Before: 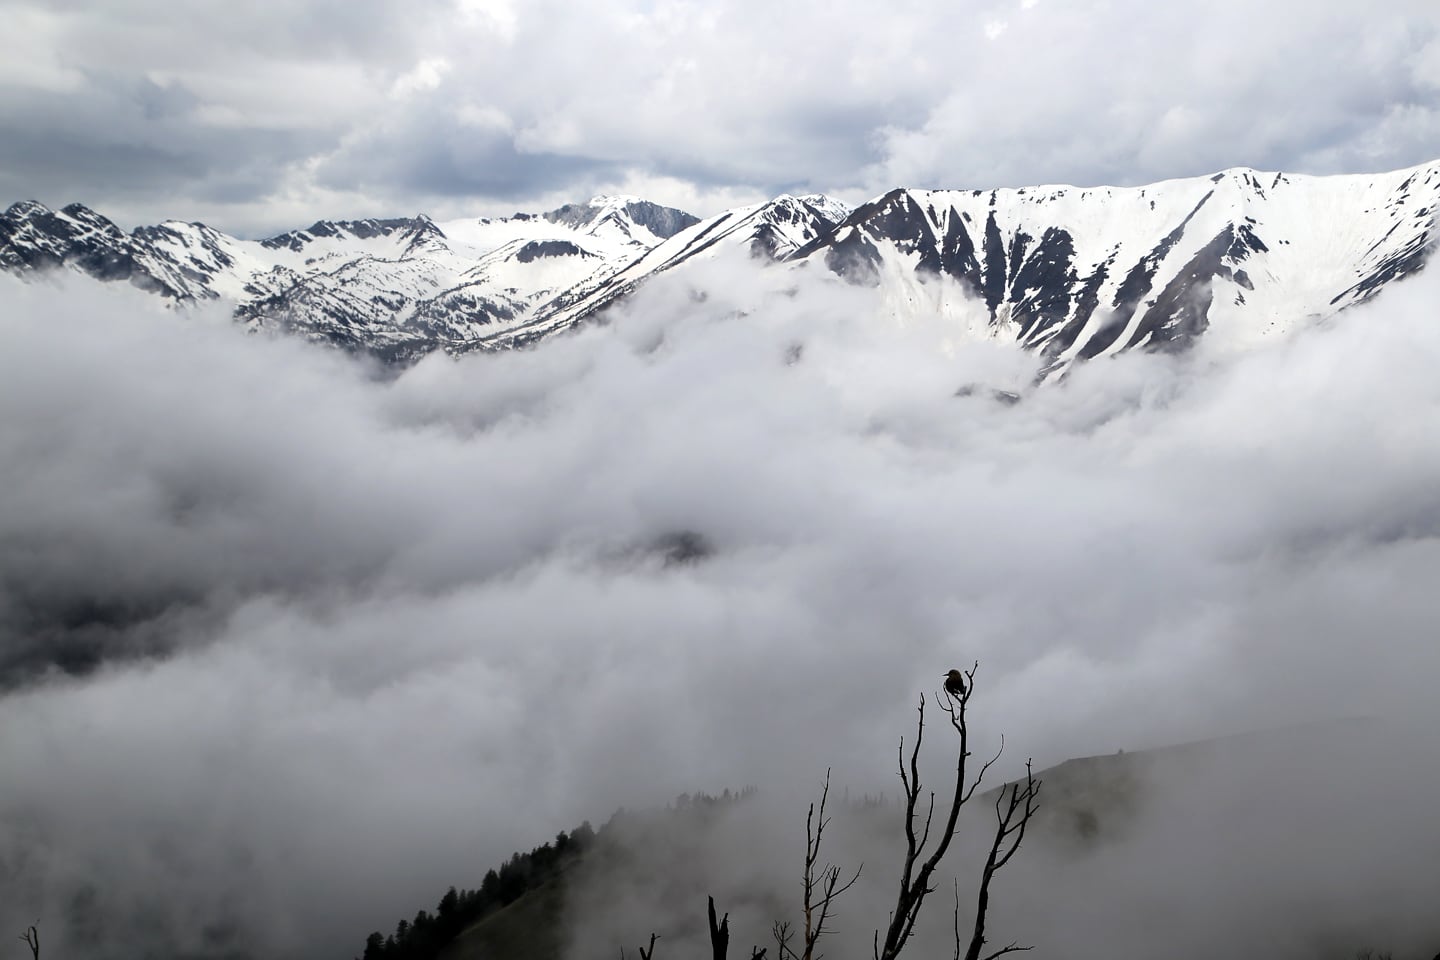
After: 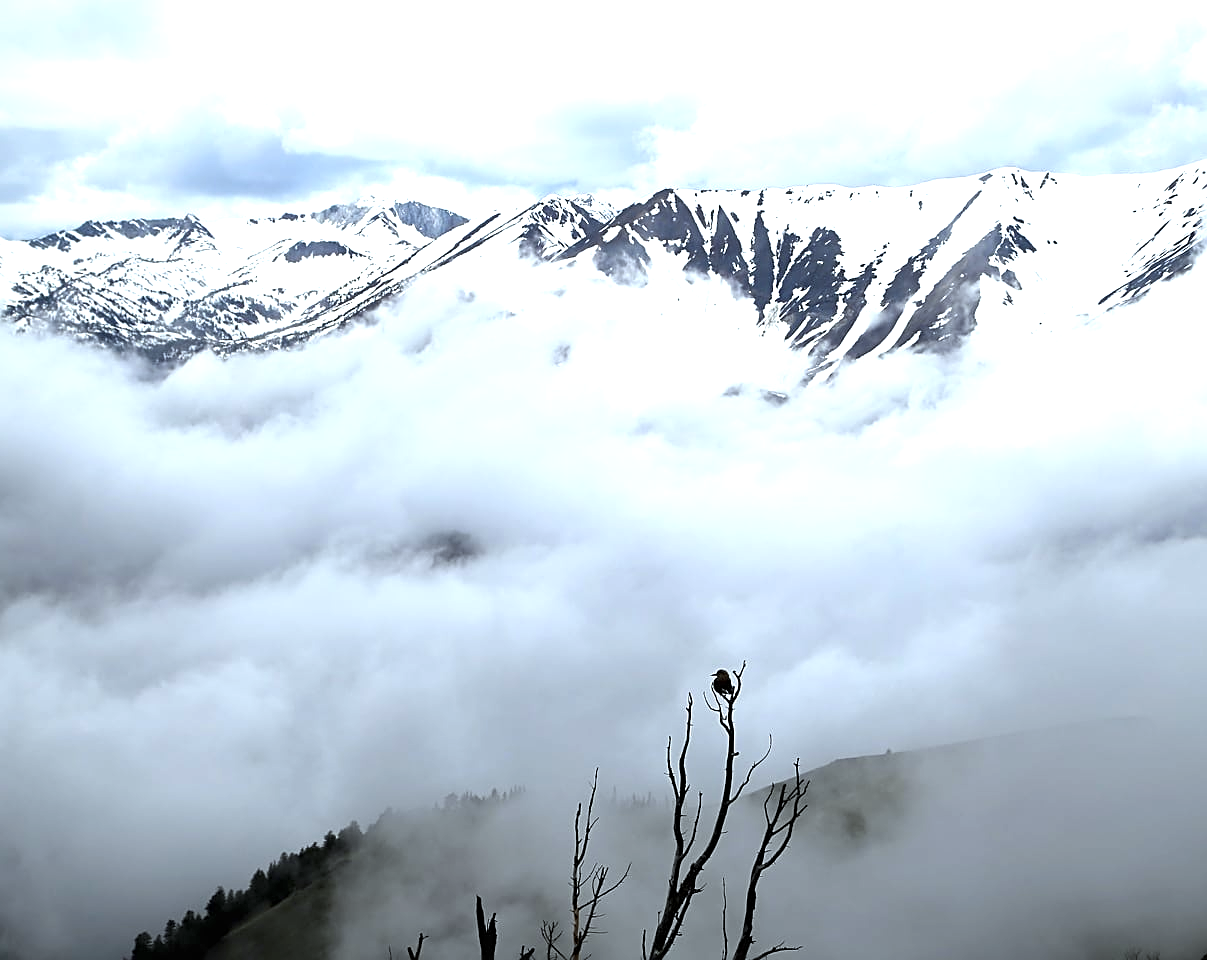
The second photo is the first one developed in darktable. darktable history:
exposure: black level correction 0, exposure 0.9 EV, compensate highlight preservation false
sharpen: on, module defaults
crop: left 16.145%
white balance: red 0.925, blue 1.046
